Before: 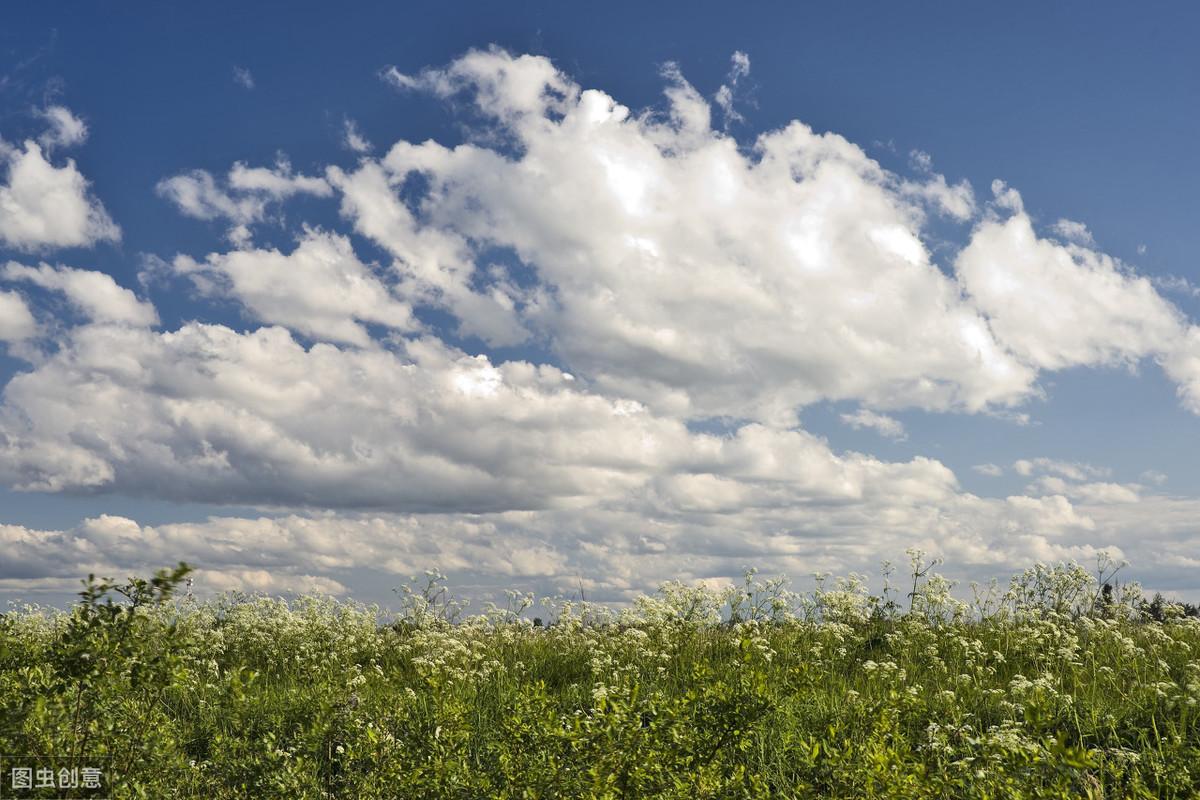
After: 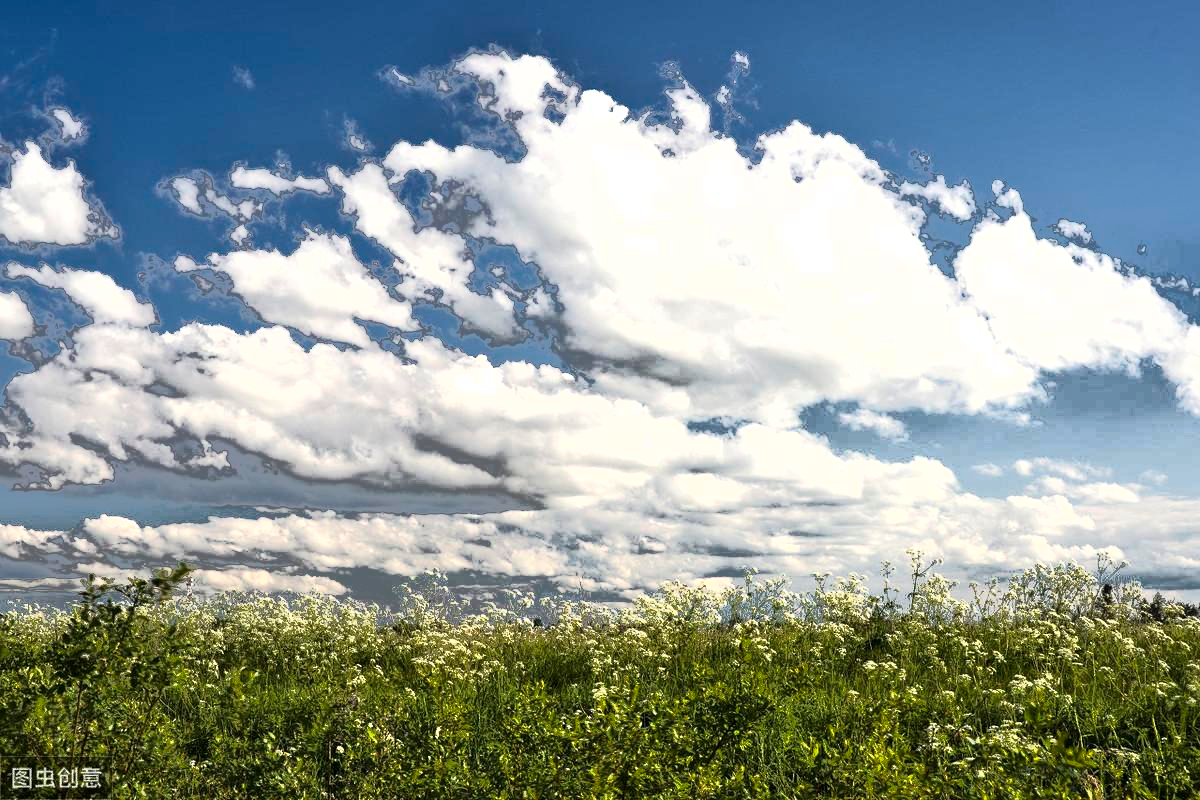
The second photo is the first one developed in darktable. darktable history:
fill light: exposure -0.73 EV, center 0.69, width 2.2
tone equalizer: -8 EV -0.75 EV, -7 EV -0.7 EV, -6 EV -0.6 EV, -5 EV -0.4 EV, -3 EV 0.4 EV, -2 EV 0.6 EV, -1 EV 0.7 EV, +0 EV 0.75 EV, edges refinement/feathering 500, mask exposure compensation -1.57 EV, preserve details no
